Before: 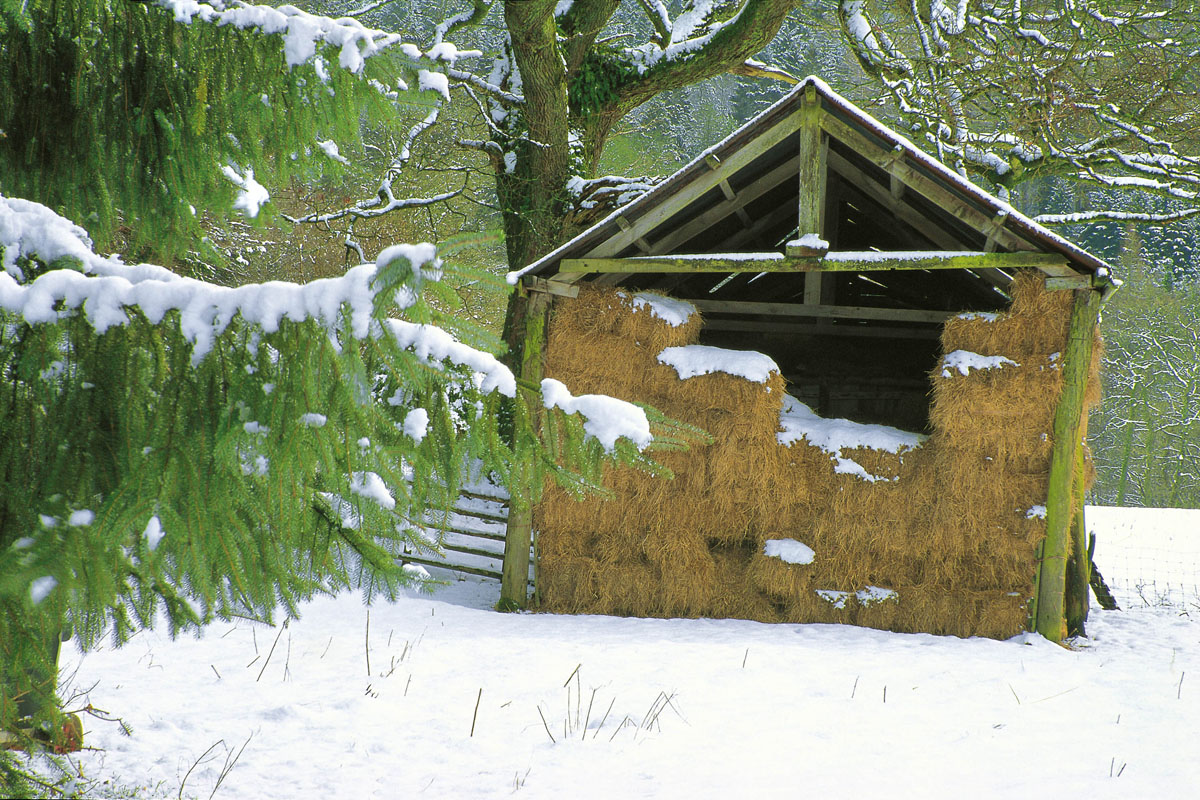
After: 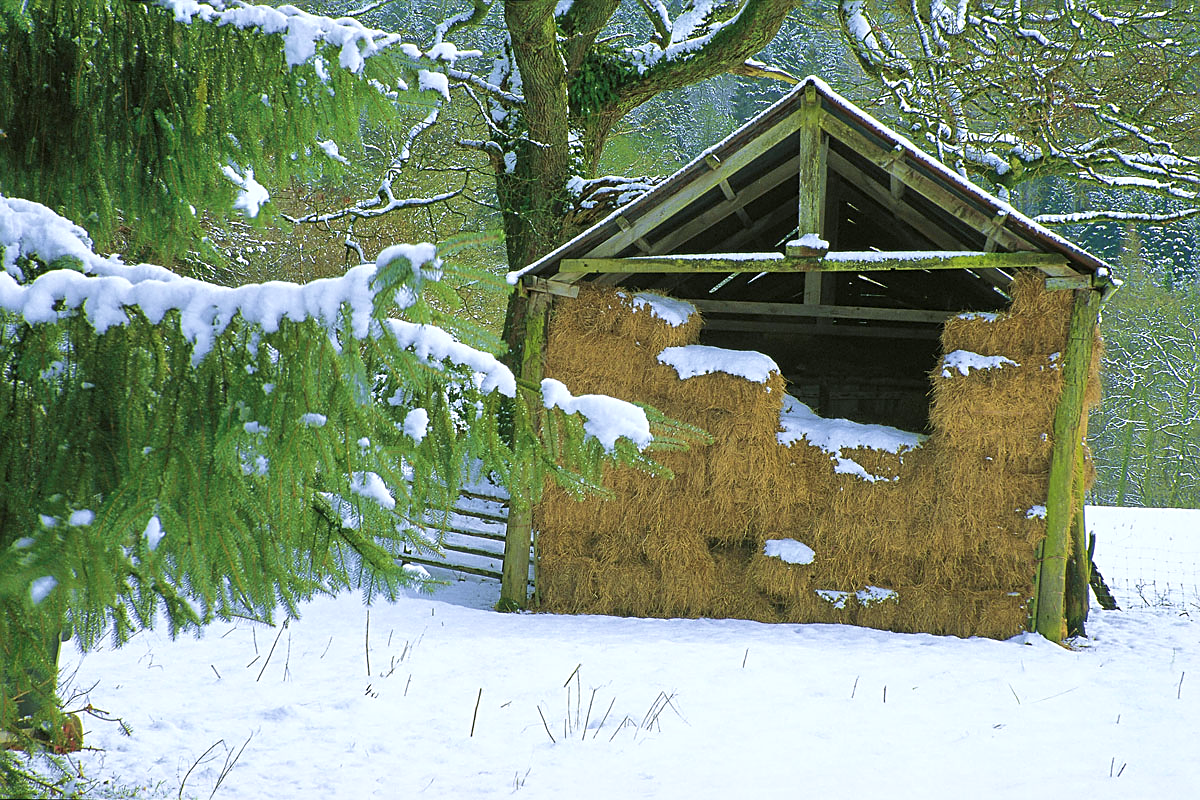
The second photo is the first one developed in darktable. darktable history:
velvia: on, module defaults
sharpen: on, module defaults
white balance: red 0.954, blue 1.079
